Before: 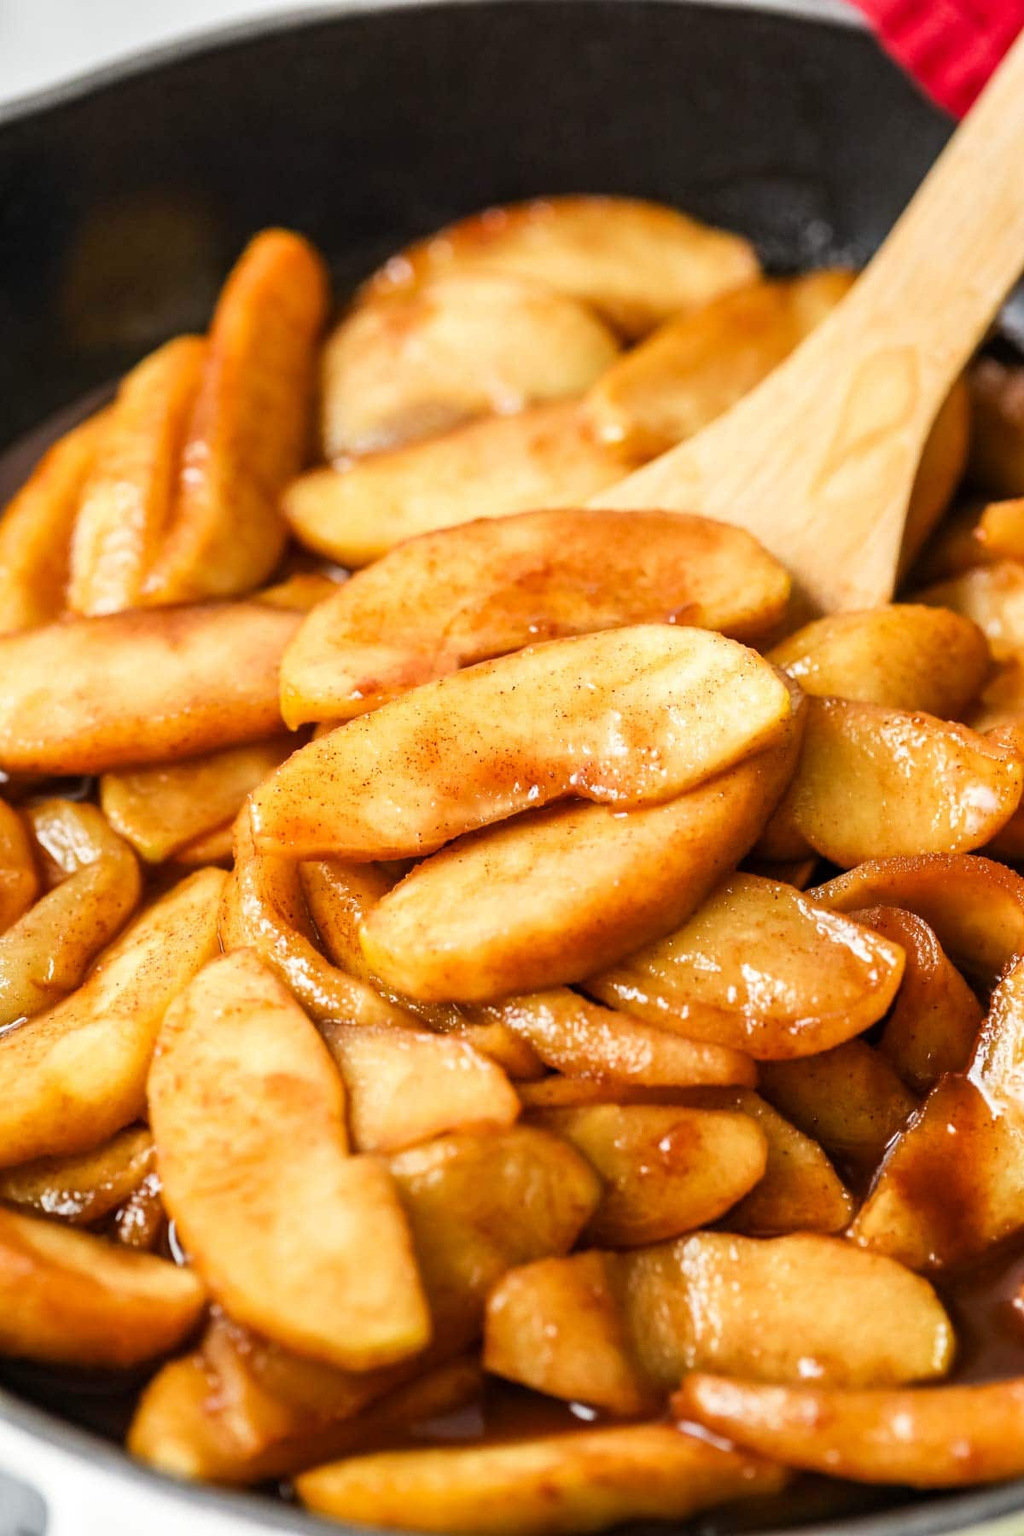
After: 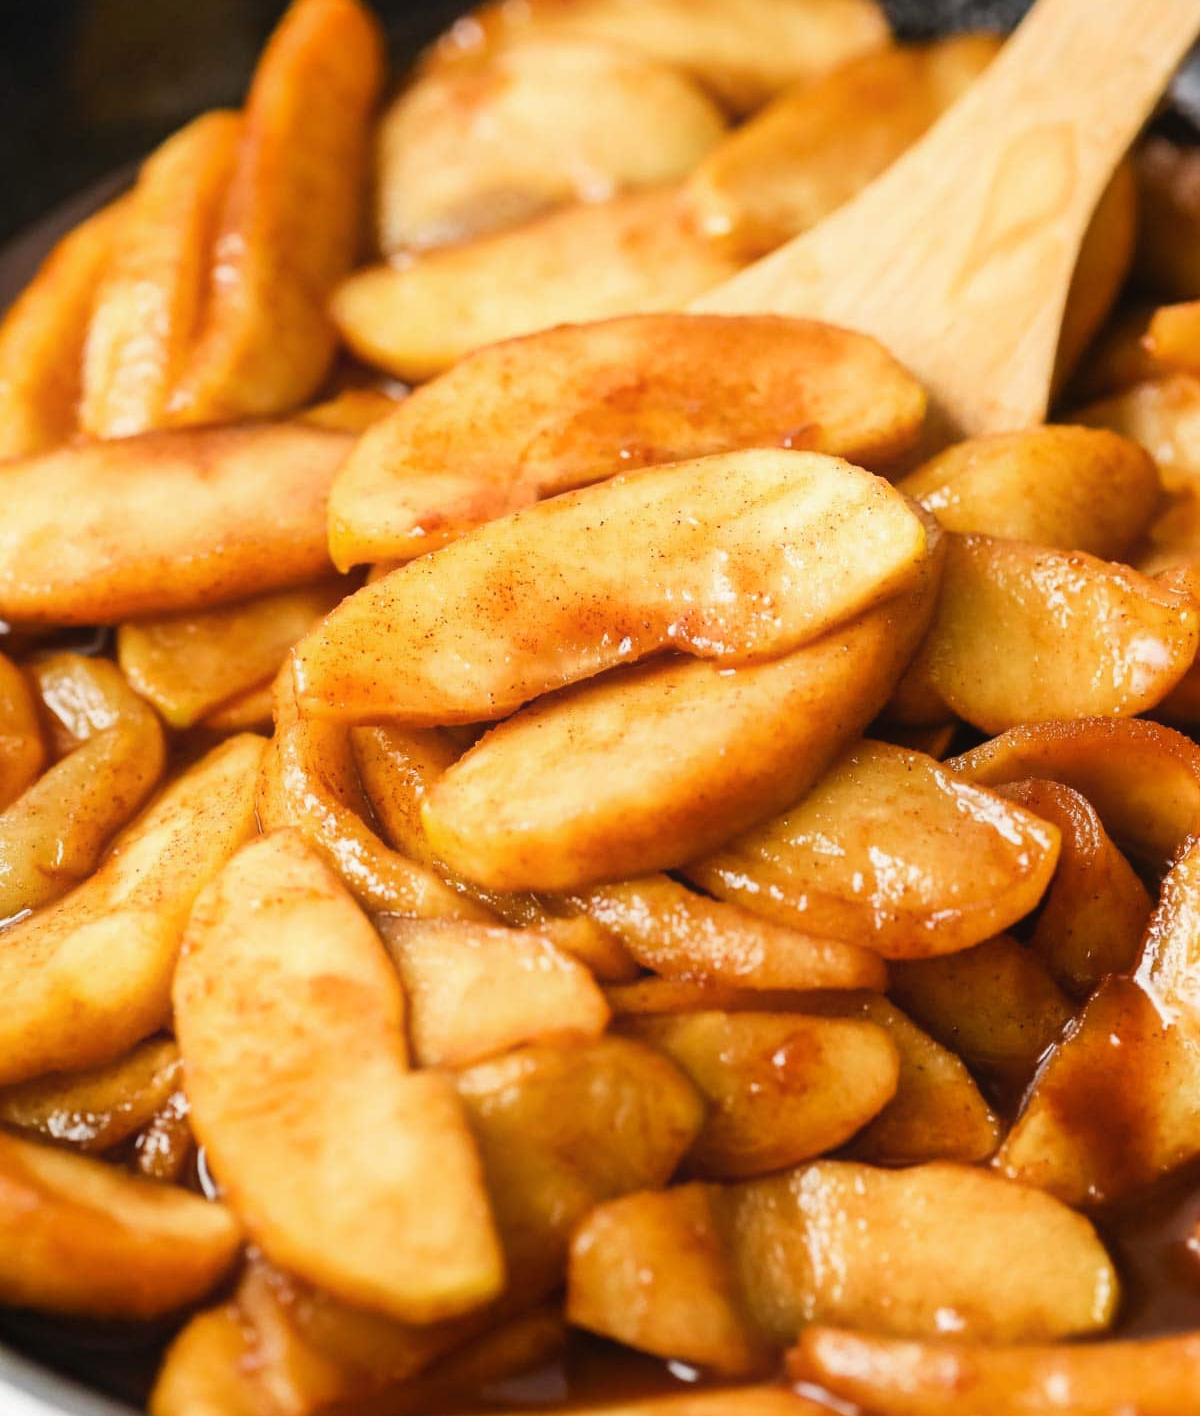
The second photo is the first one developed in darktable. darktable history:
crop and rotate: top 15.774%, bottom 5.506%
contrast equalizer: octaves 7, y [[0.6 ×6], [0.55 ×6], [0 ×6], [0 ×6], [0 ×6]], mix -0.3
